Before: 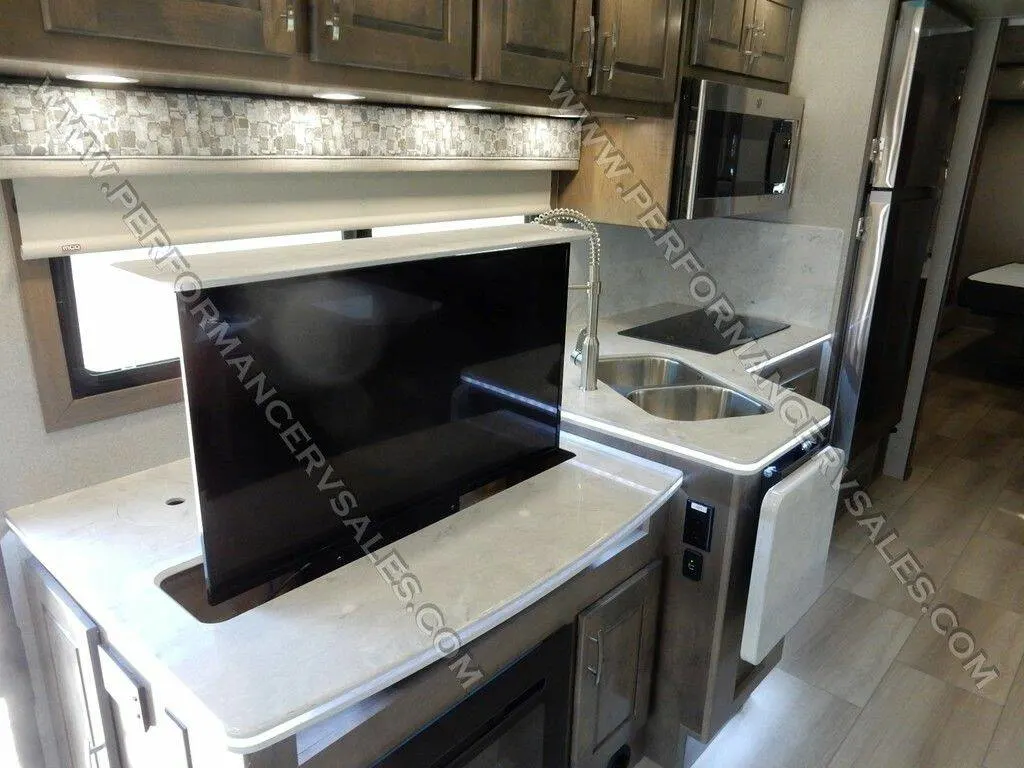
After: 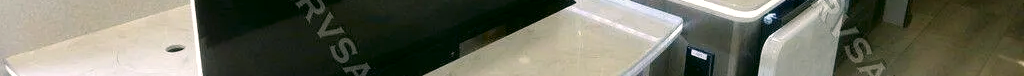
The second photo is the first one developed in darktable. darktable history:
exposure: exposure 0.15 EV, compensate highlight preservation false
crop and rotate: top 59.084%, bottom 30.916%
color correction: highlights a* 4.02, highlights b* 4.98, shadows a* -7.55, shadows b* 4.98
